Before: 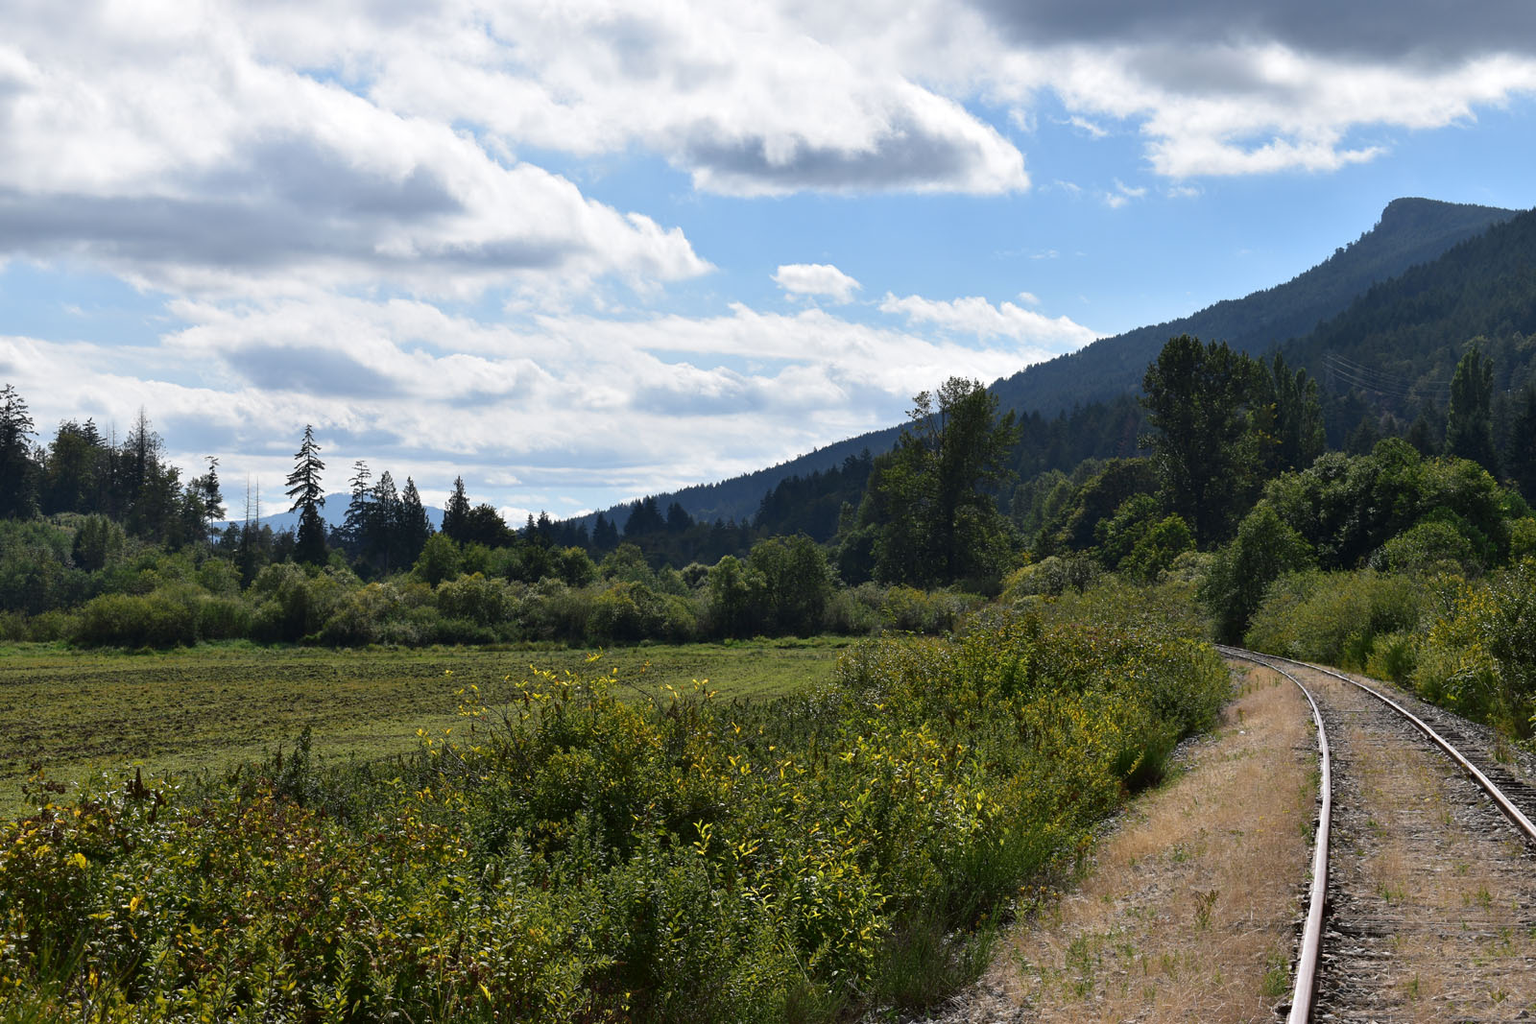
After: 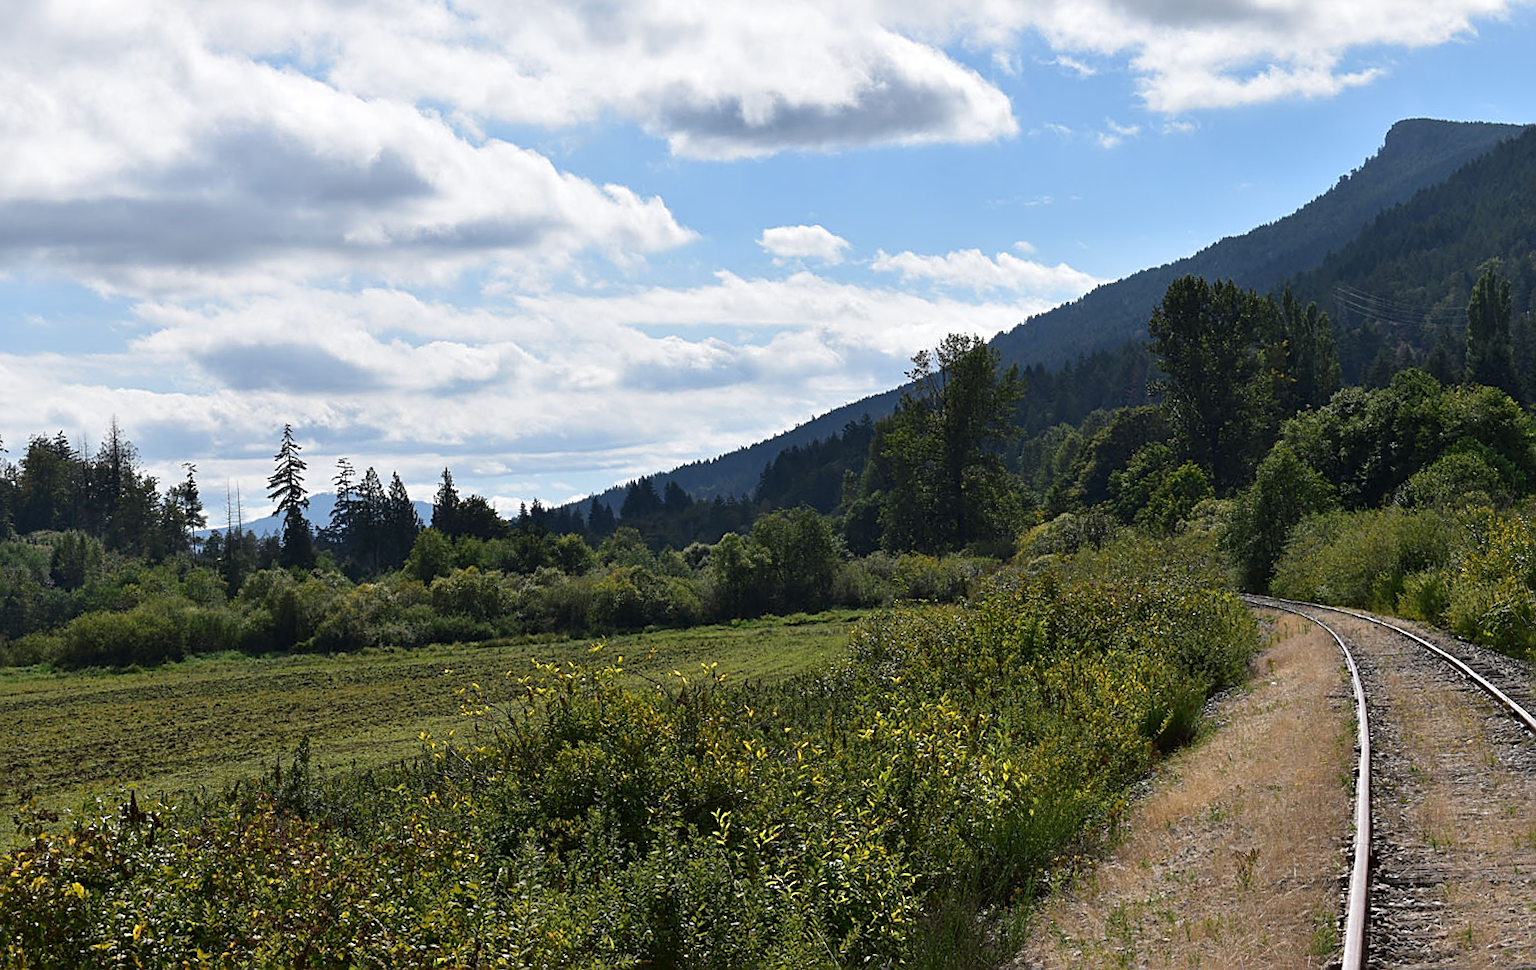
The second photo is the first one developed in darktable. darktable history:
sharpen: on, module defaults
rotate and perspective: rotation -3.52°, crop left 0.036, crop right 0.964, crop top 0.081, crop bottom 0.919
